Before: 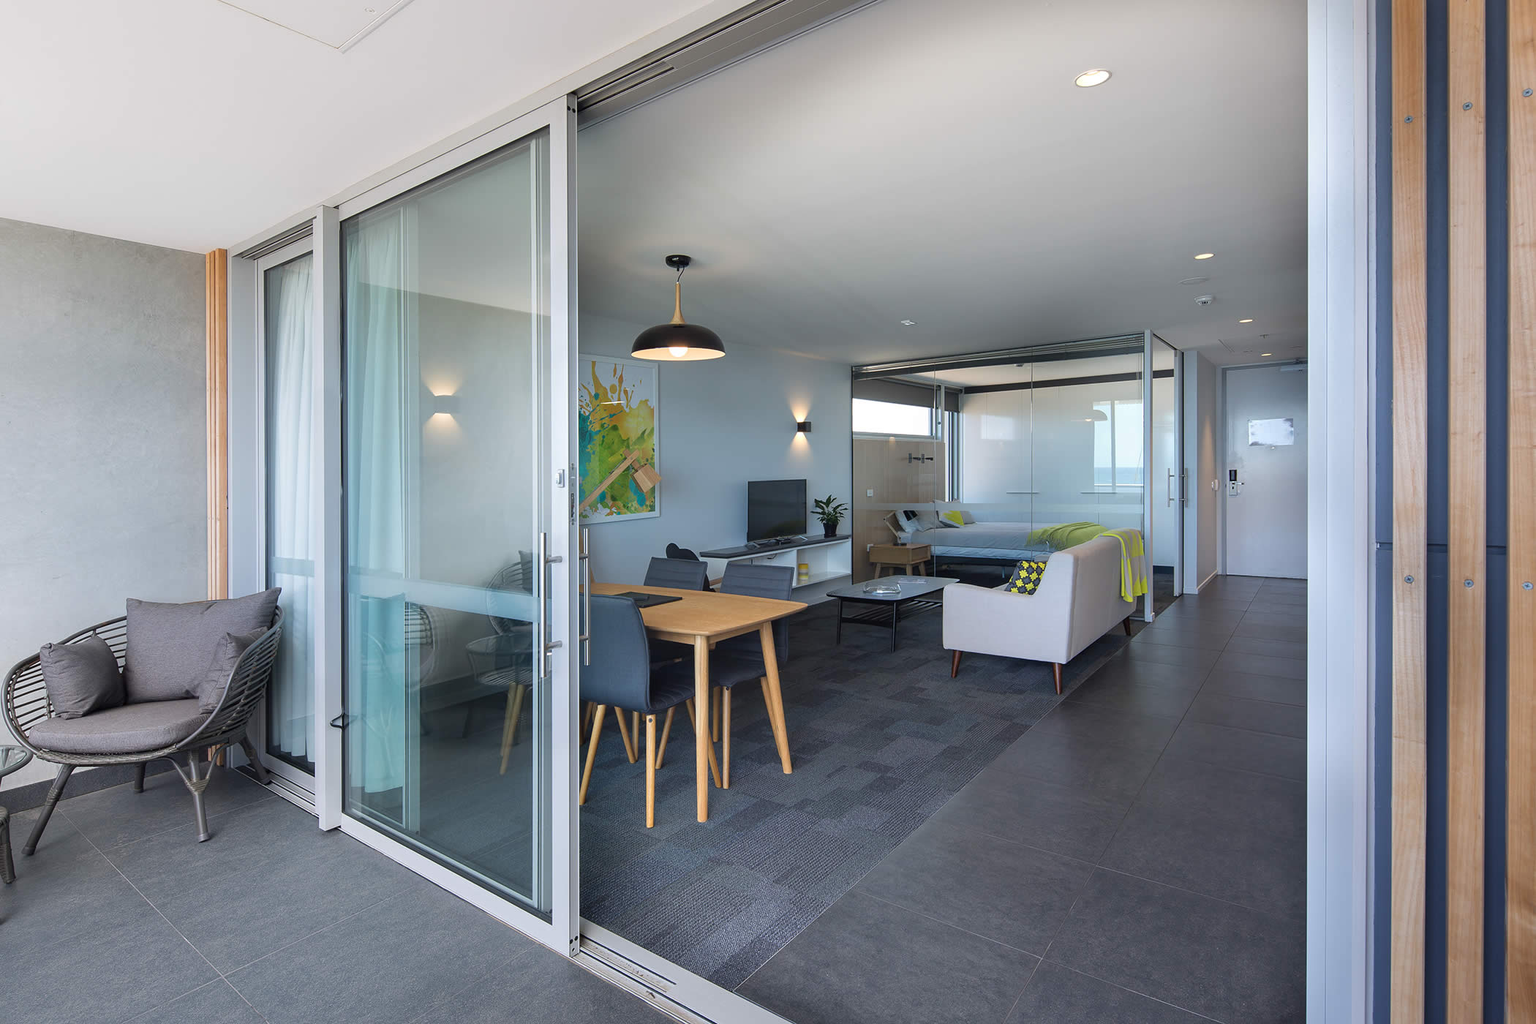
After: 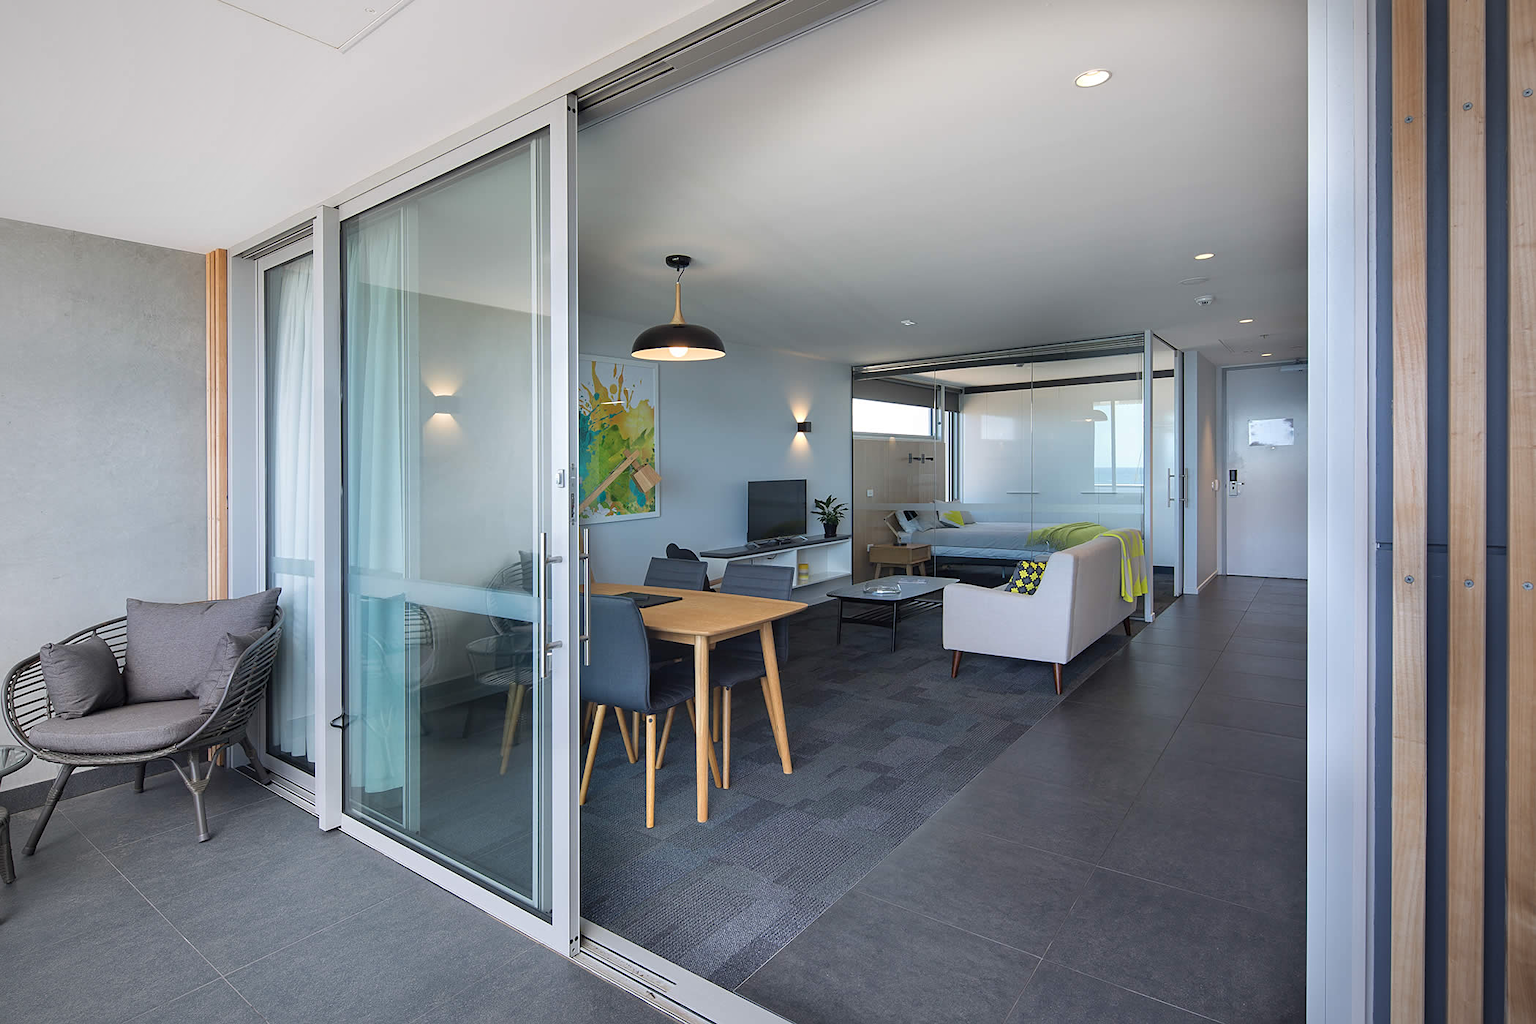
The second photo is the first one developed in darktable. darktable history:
vignetting: fall-off radius 60.92%
sharpen: amount 0.2
